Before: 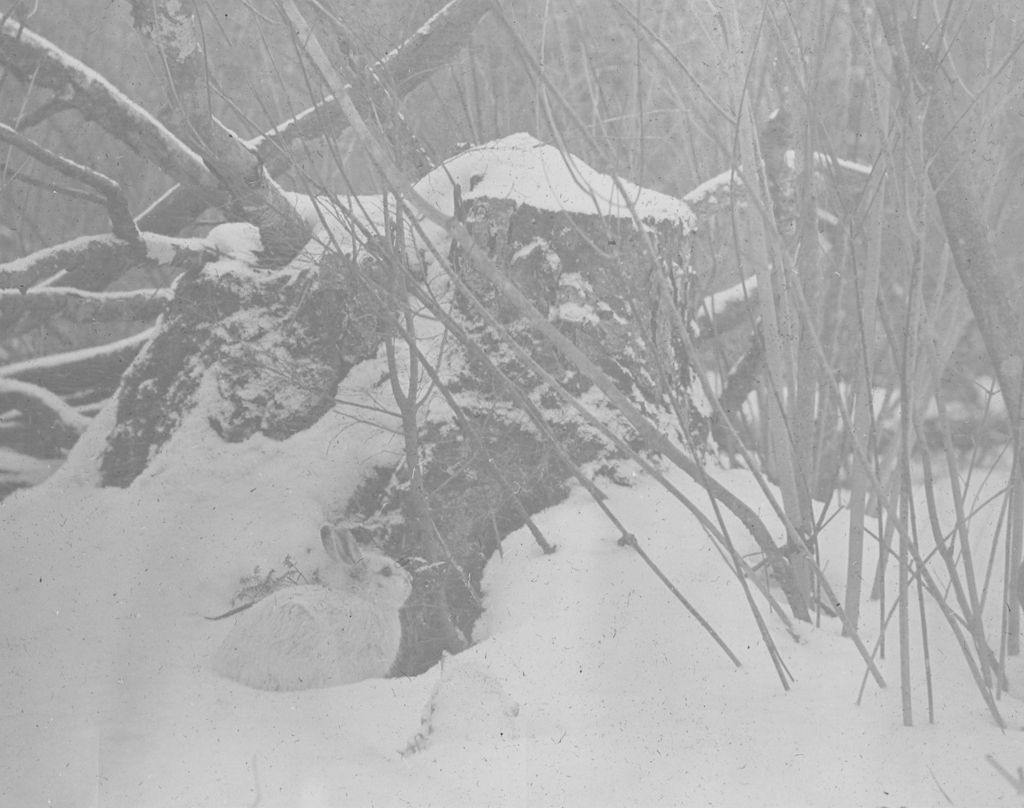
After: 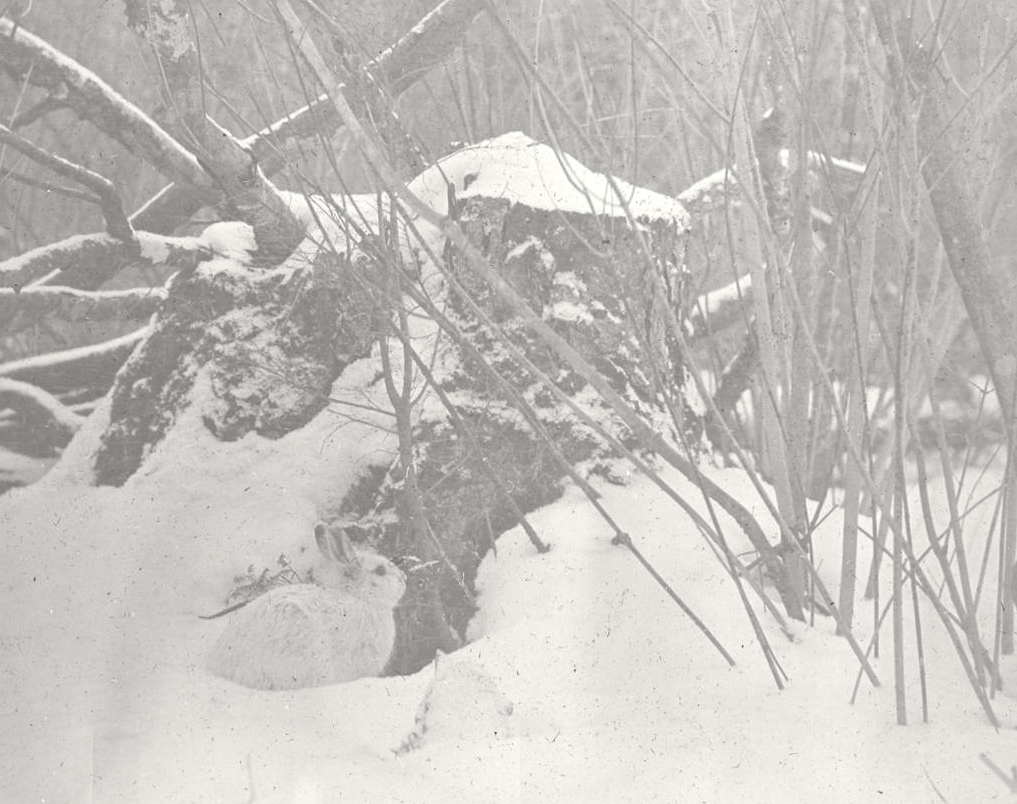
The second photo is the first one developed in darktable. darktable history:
color balance rgb: linear chroma grading › shadows 10%, linear chroma grading › highlights 10%, linear chroma grading › global chroma 15%, linear chroma grading › mid-tones 15%, perceptual saturation grading › global saturation 40%, perceptual saturation grading › highlights -25%, perceptual saturation grading › mid-tones 35%, perceptual saturation grading › shadows 35%, perceptual brilliance grading › global brilliance 11.29%, global vibrance 11.29%
color correction: highlights b* 3
crop and rotate: left 0.614%, top 0.179%, bottom 0.309%
local contrast: mode bilateral grid, contrast 20, coarseness 50, detail 120%, midtone range 0.2
